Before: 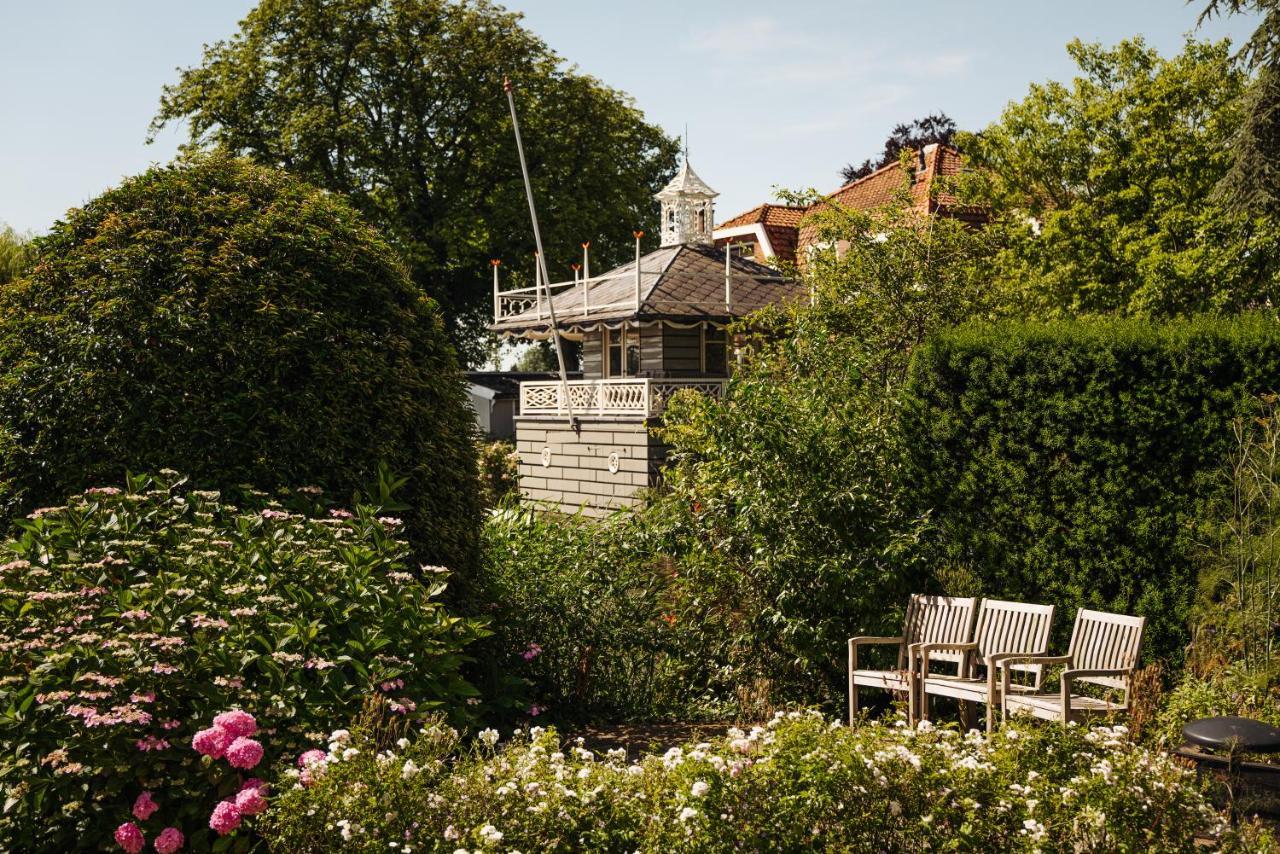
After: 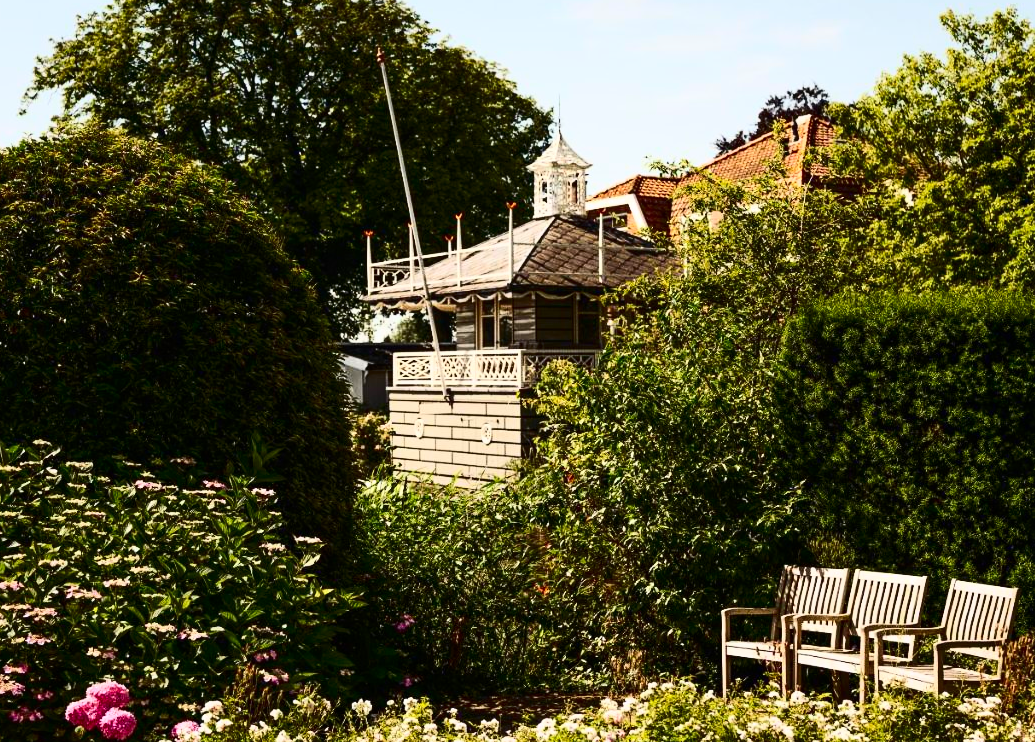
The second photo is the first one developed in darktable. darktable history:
contrast brightness saturation: contrast 0.4, brightness 0.05, saturation 0.25
crop: left 9.929%, top 3.475%, right 9.188%, bottom 9.529%
